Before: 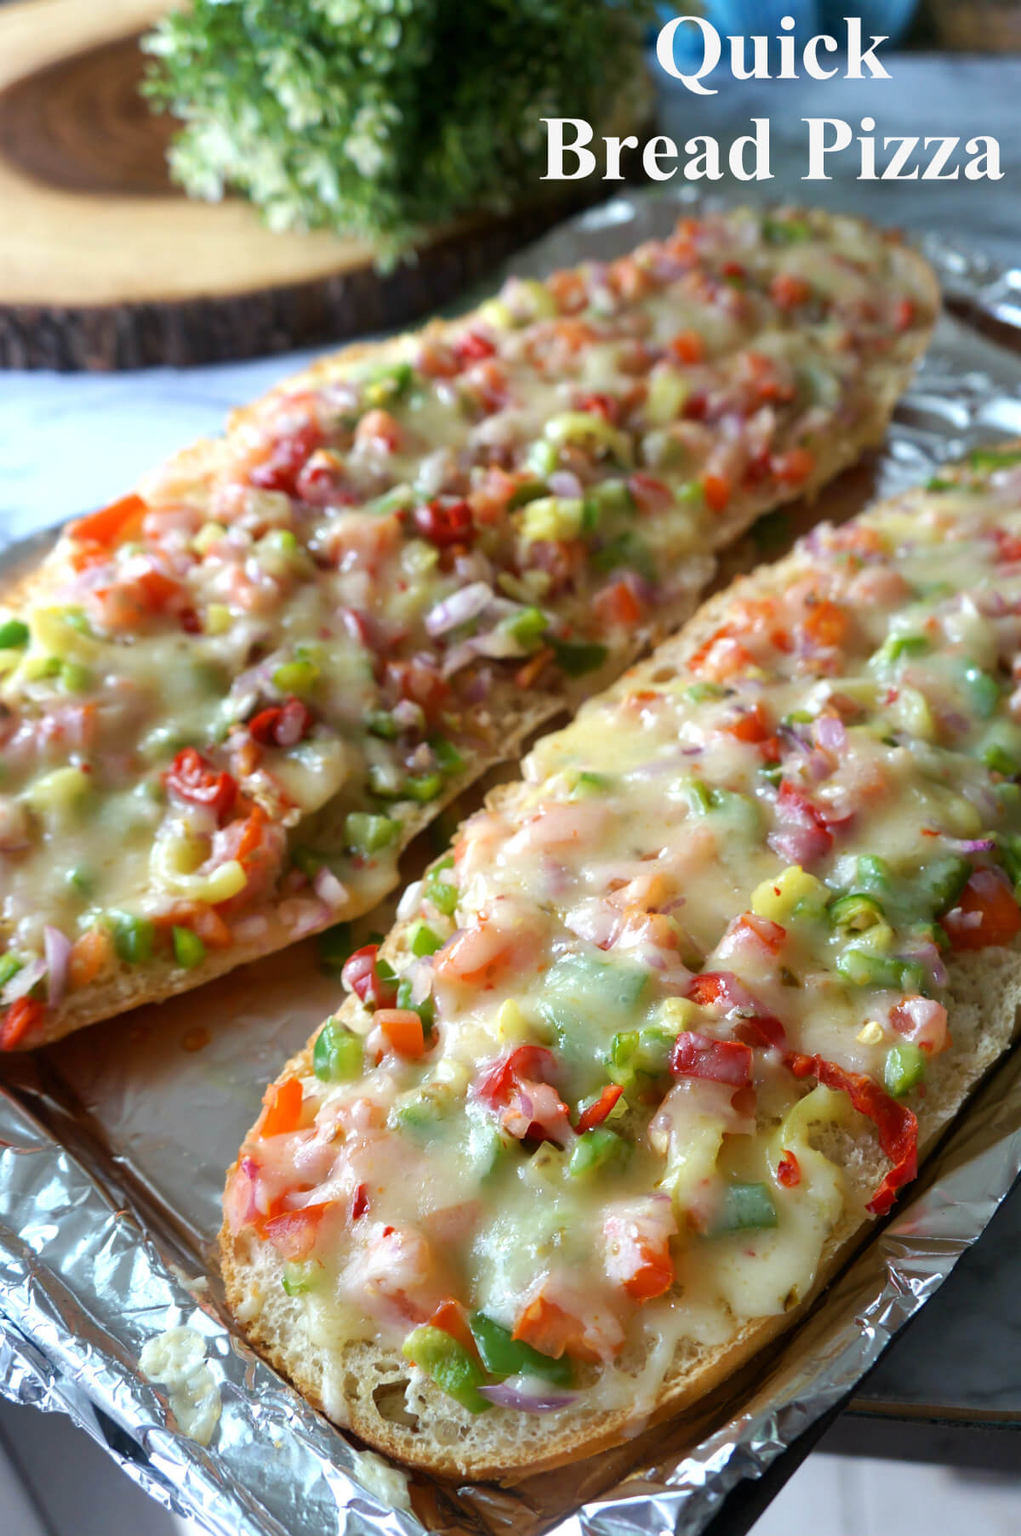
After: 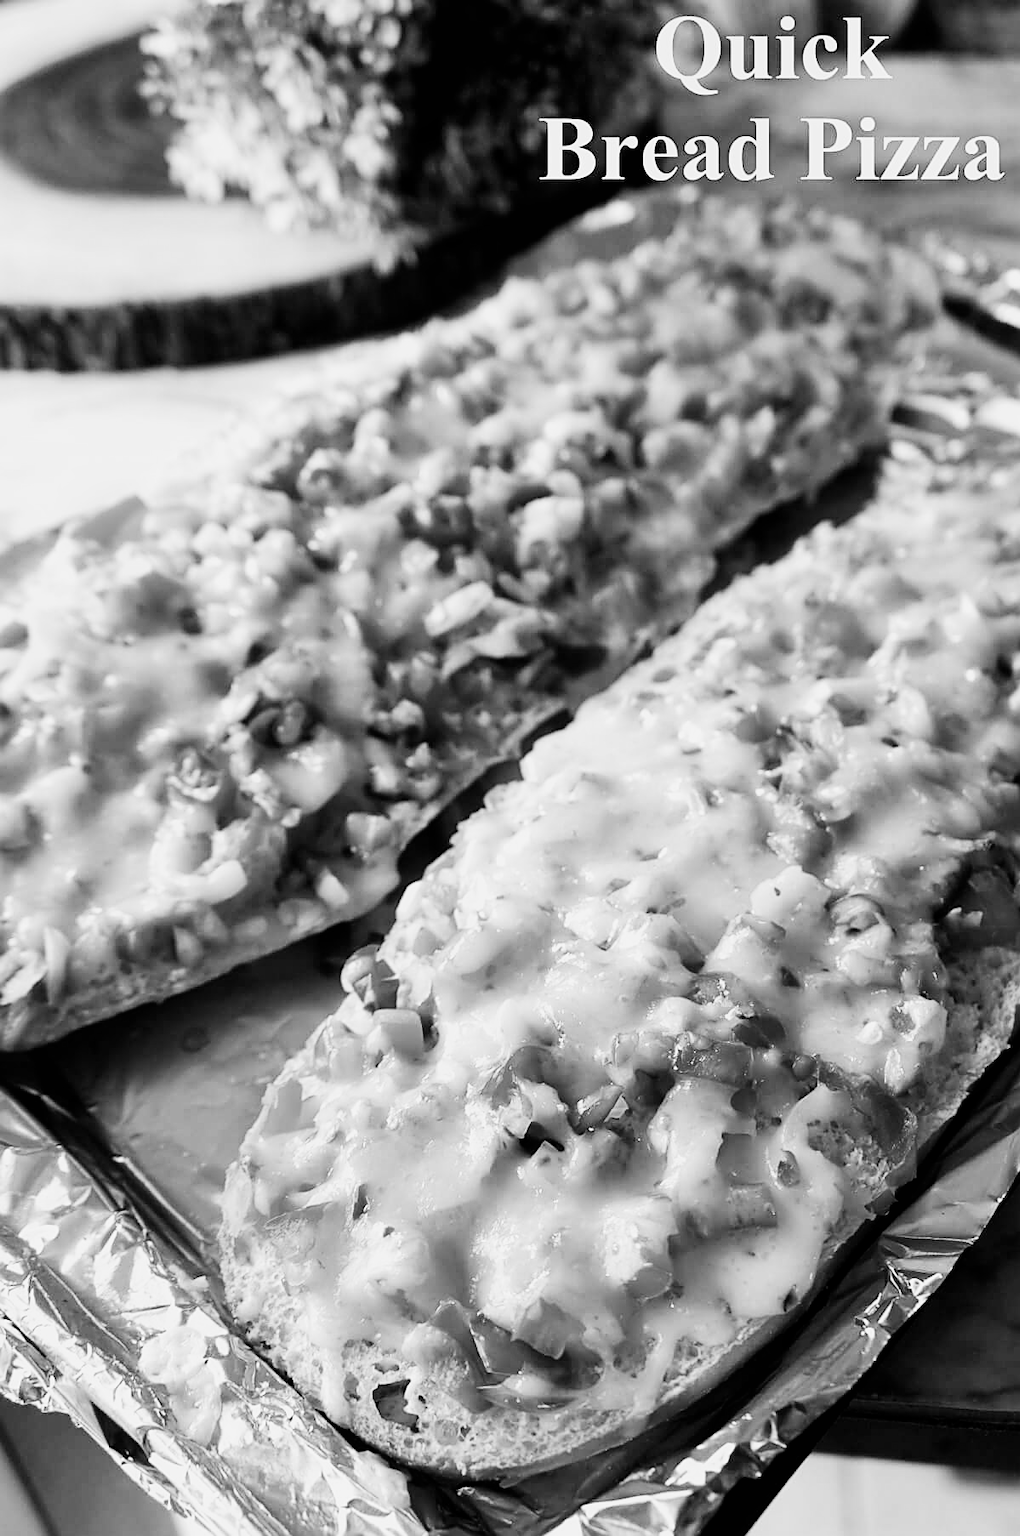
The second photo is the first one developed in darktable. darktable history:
contrast brightness saturation: contrast 0.2, brightness 0.16, saturation 0.22
monochrome: a 1.94, b -0.638
sharpen: on, module defaults
local contrast: mode bilateral grid, contrast 10, coarseness 25, detail 115%, midtone range 0.2
filmic rgb: black relative exposure -5 EV, hardness 2.88, contrast 1.3, highlights saturation mix -30%
